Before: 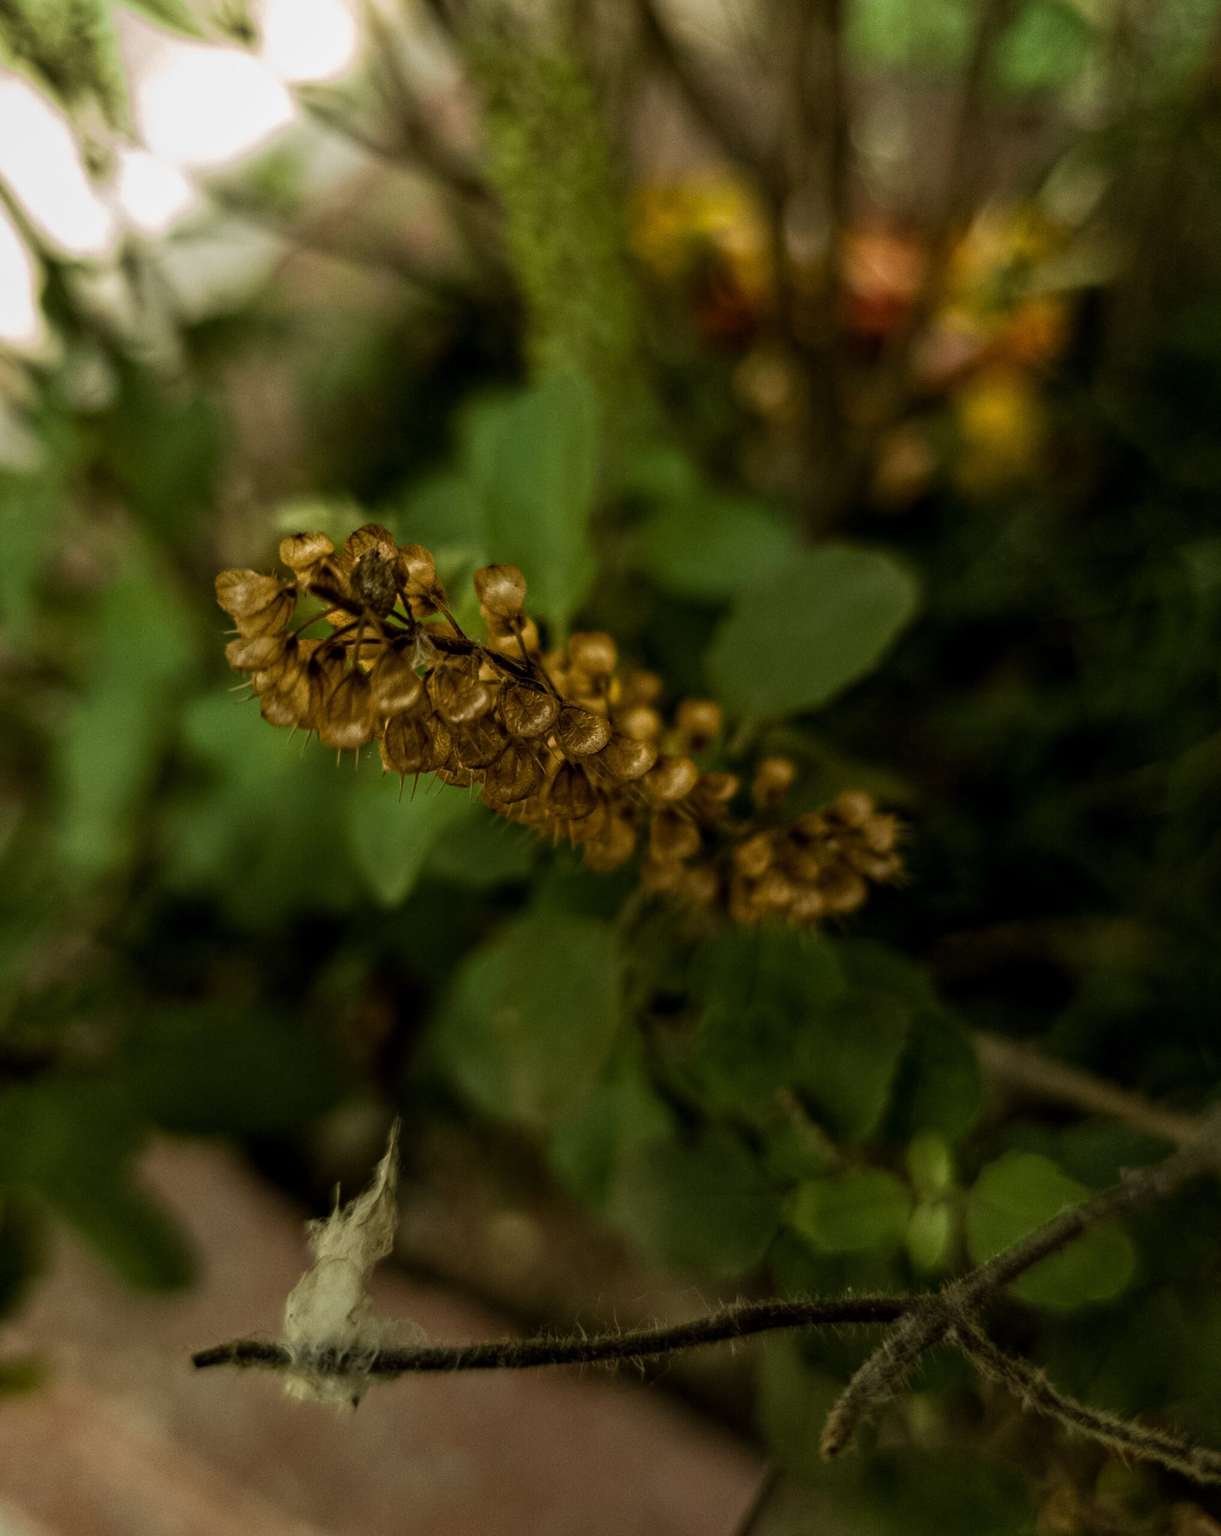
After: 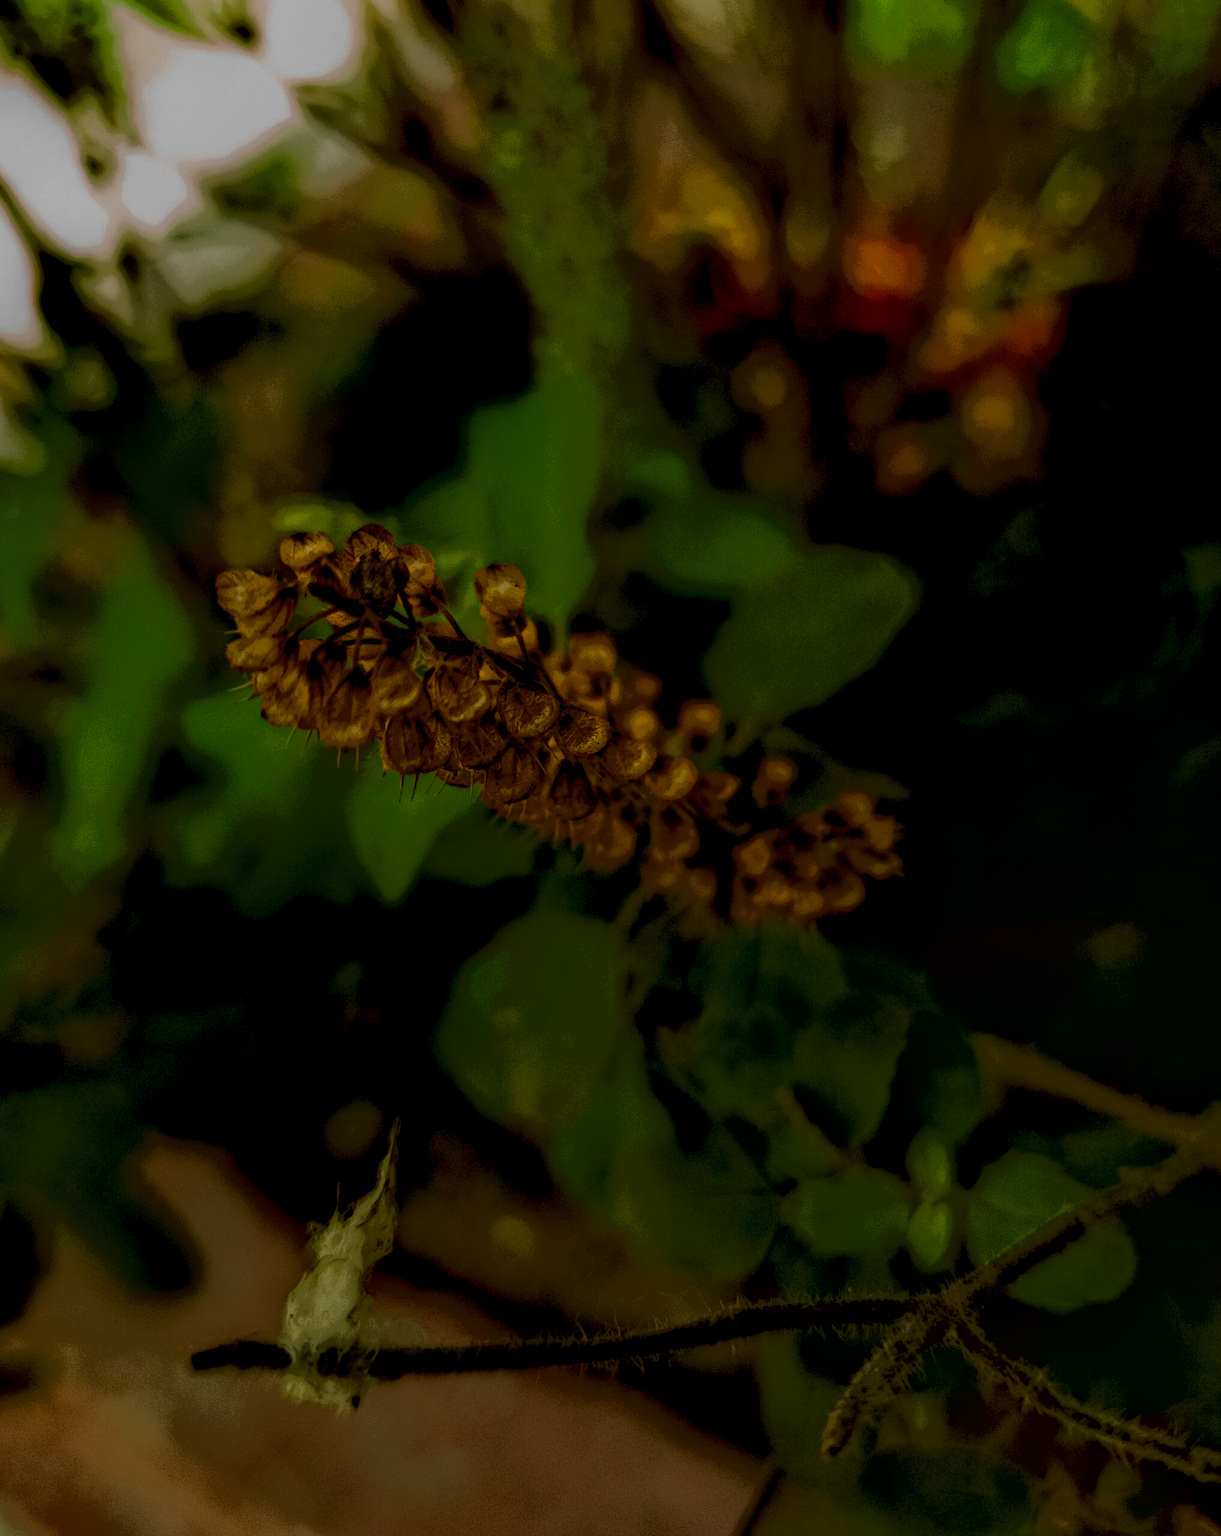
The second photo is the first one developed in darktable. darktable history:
contrast brightness saturation: contrast 0.09, saturation 0.28
local contrast: highlights 0%, shadows 198%, detail 164%, midtone range 0.001
